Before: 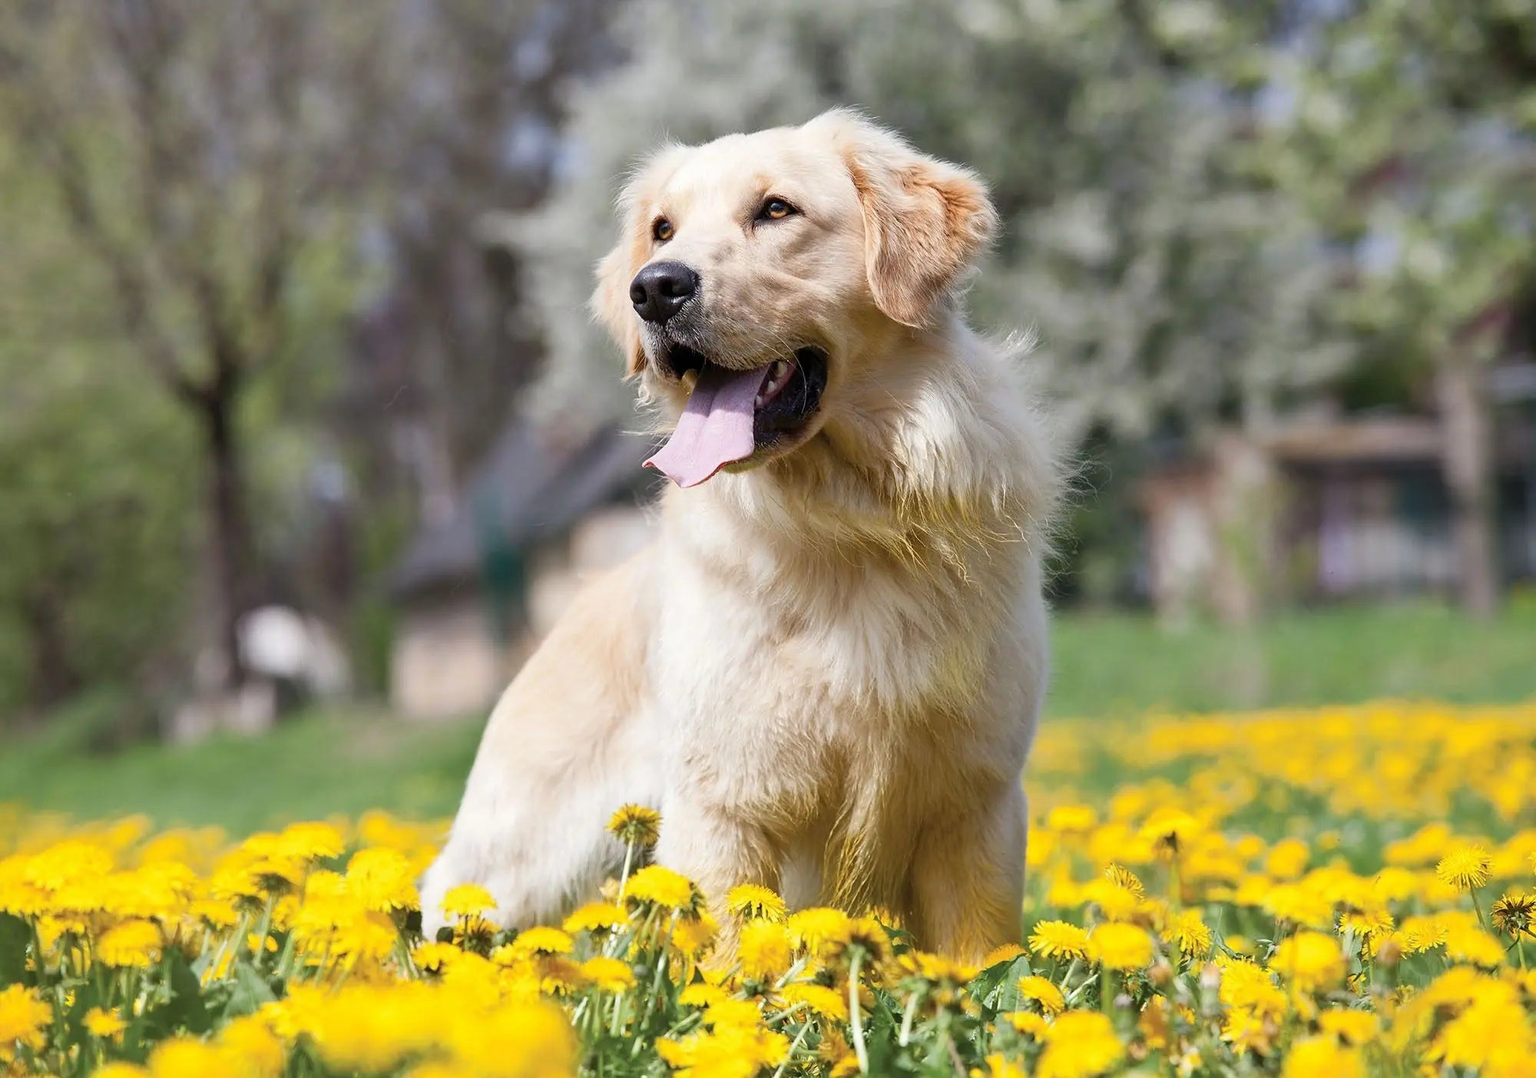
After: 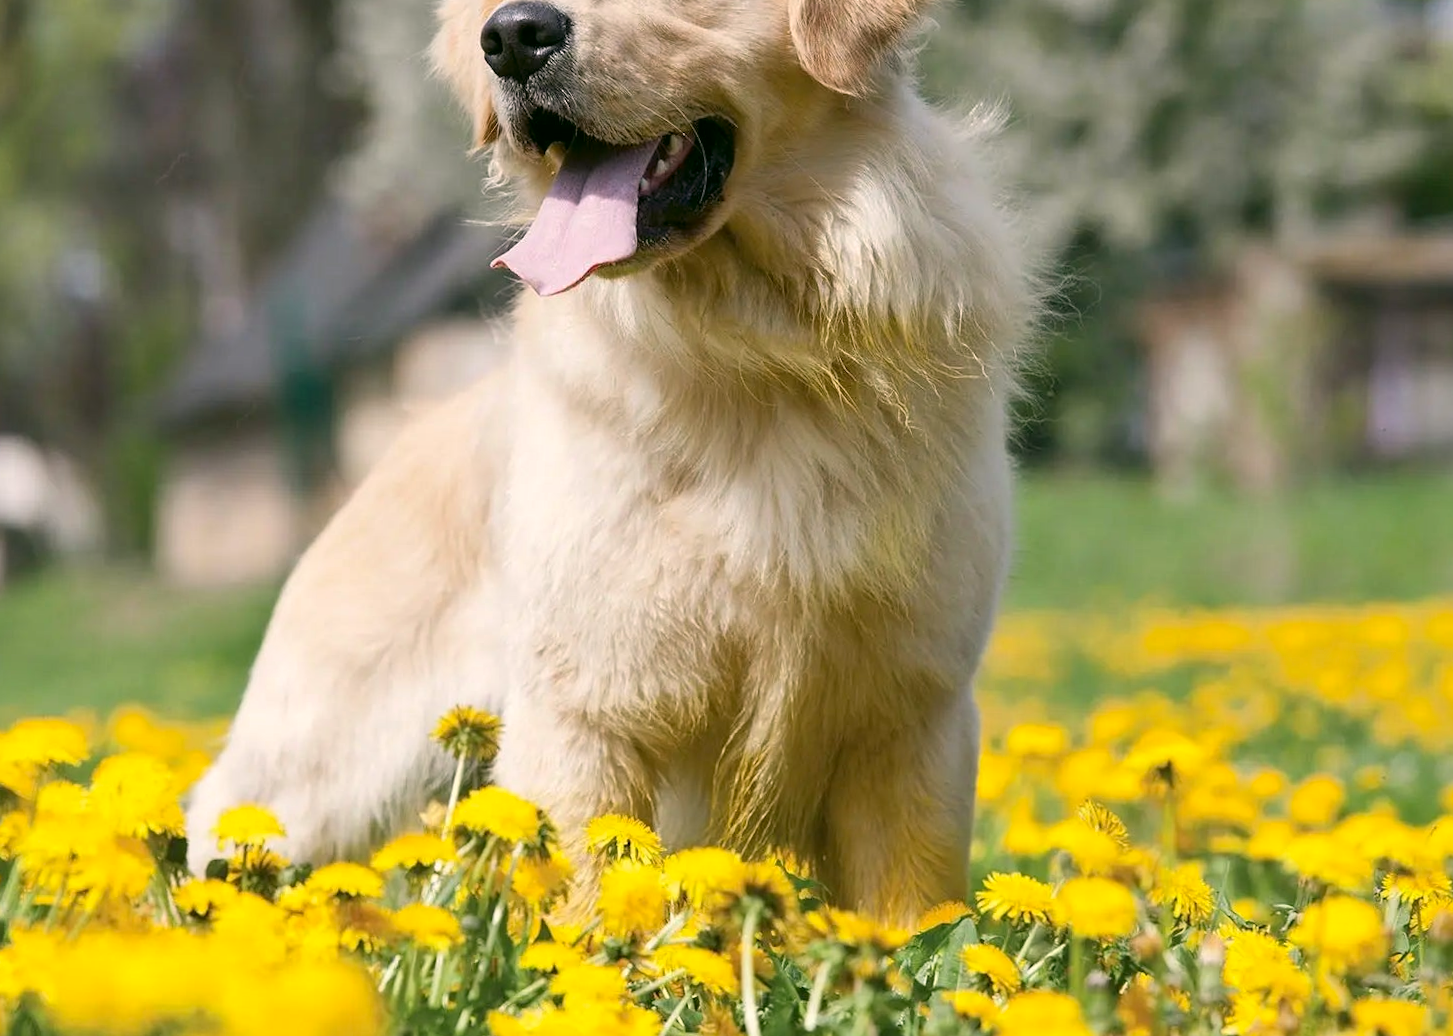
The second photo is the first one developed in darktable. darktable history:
rotate and perspective: rotation 1.57°, crop left 0.018, crop right 0.982, crop top 0.039, crop bottom 0.961
color correction: highlights a* 4.02, highlights b* 4.98, shadows a* -7.55, shadows b* 4.98
crop: left 16.871%, top 22.857%, right 9.116%
